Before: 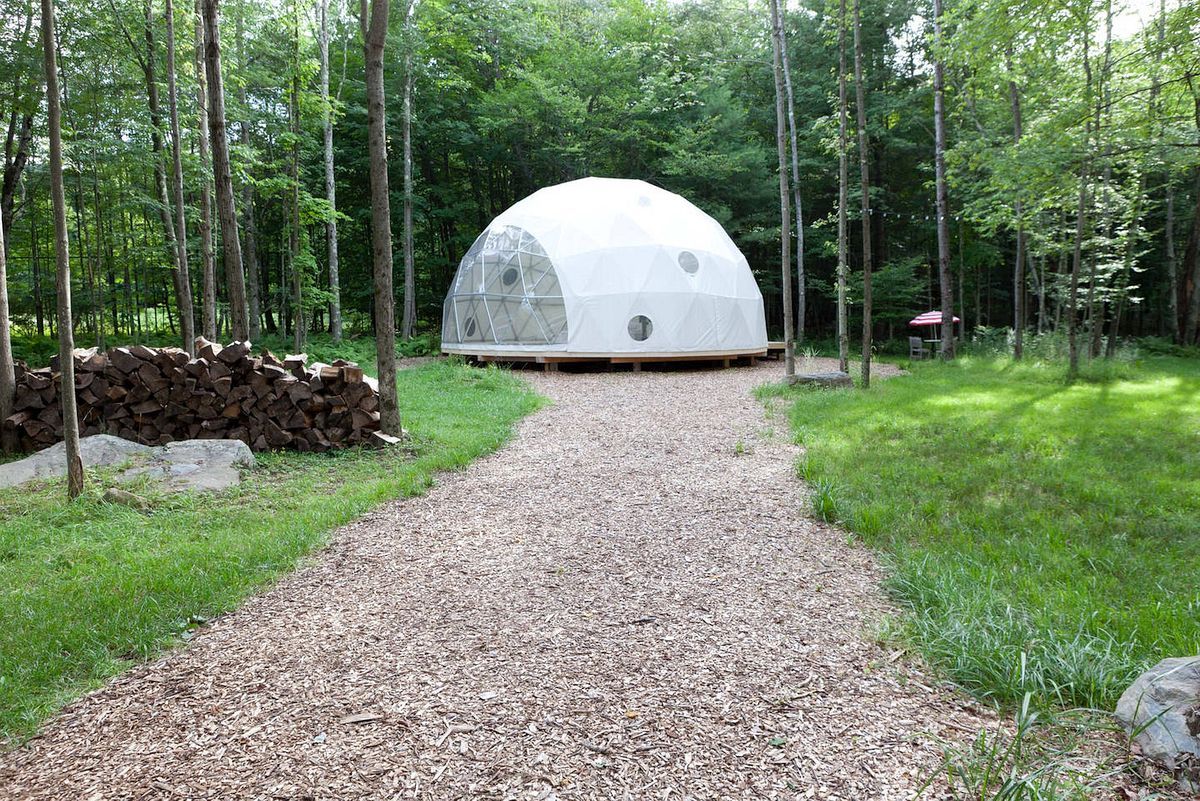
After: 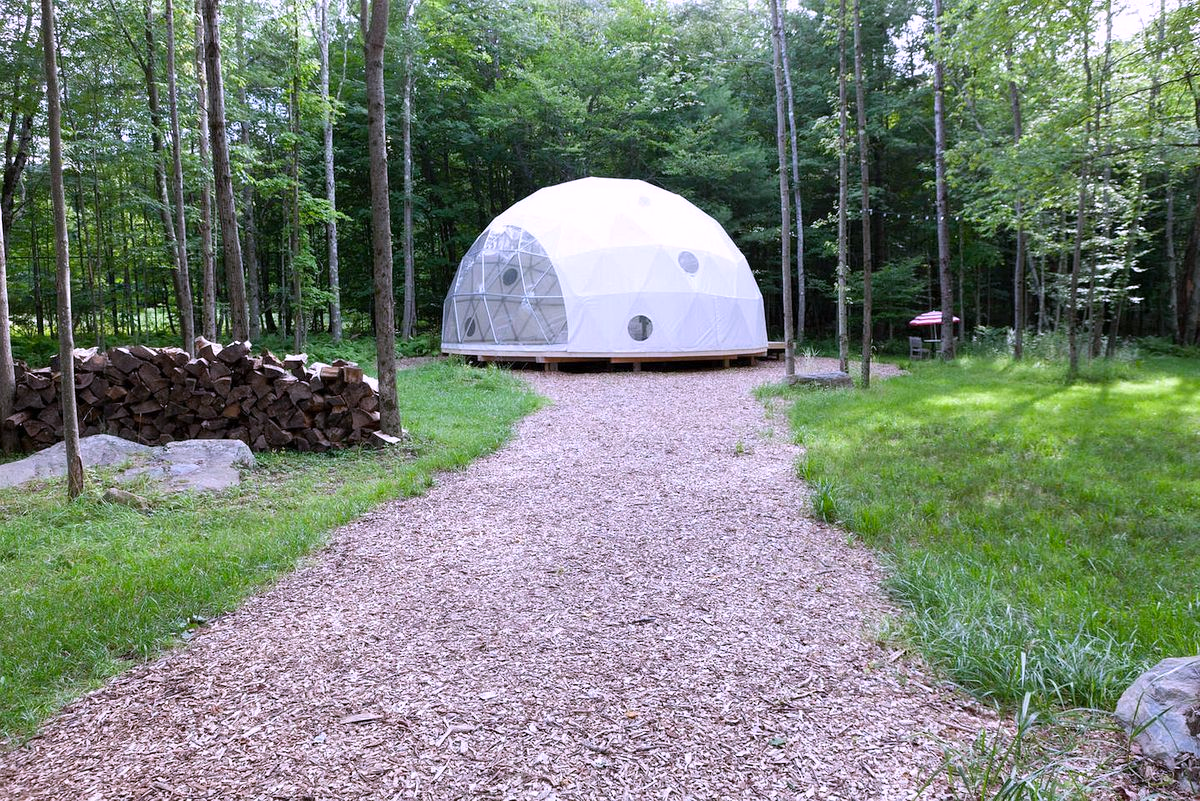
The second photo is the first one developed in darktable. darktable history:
vibrance: on, module defaults
white balance: red 1.042, blue 1.17
